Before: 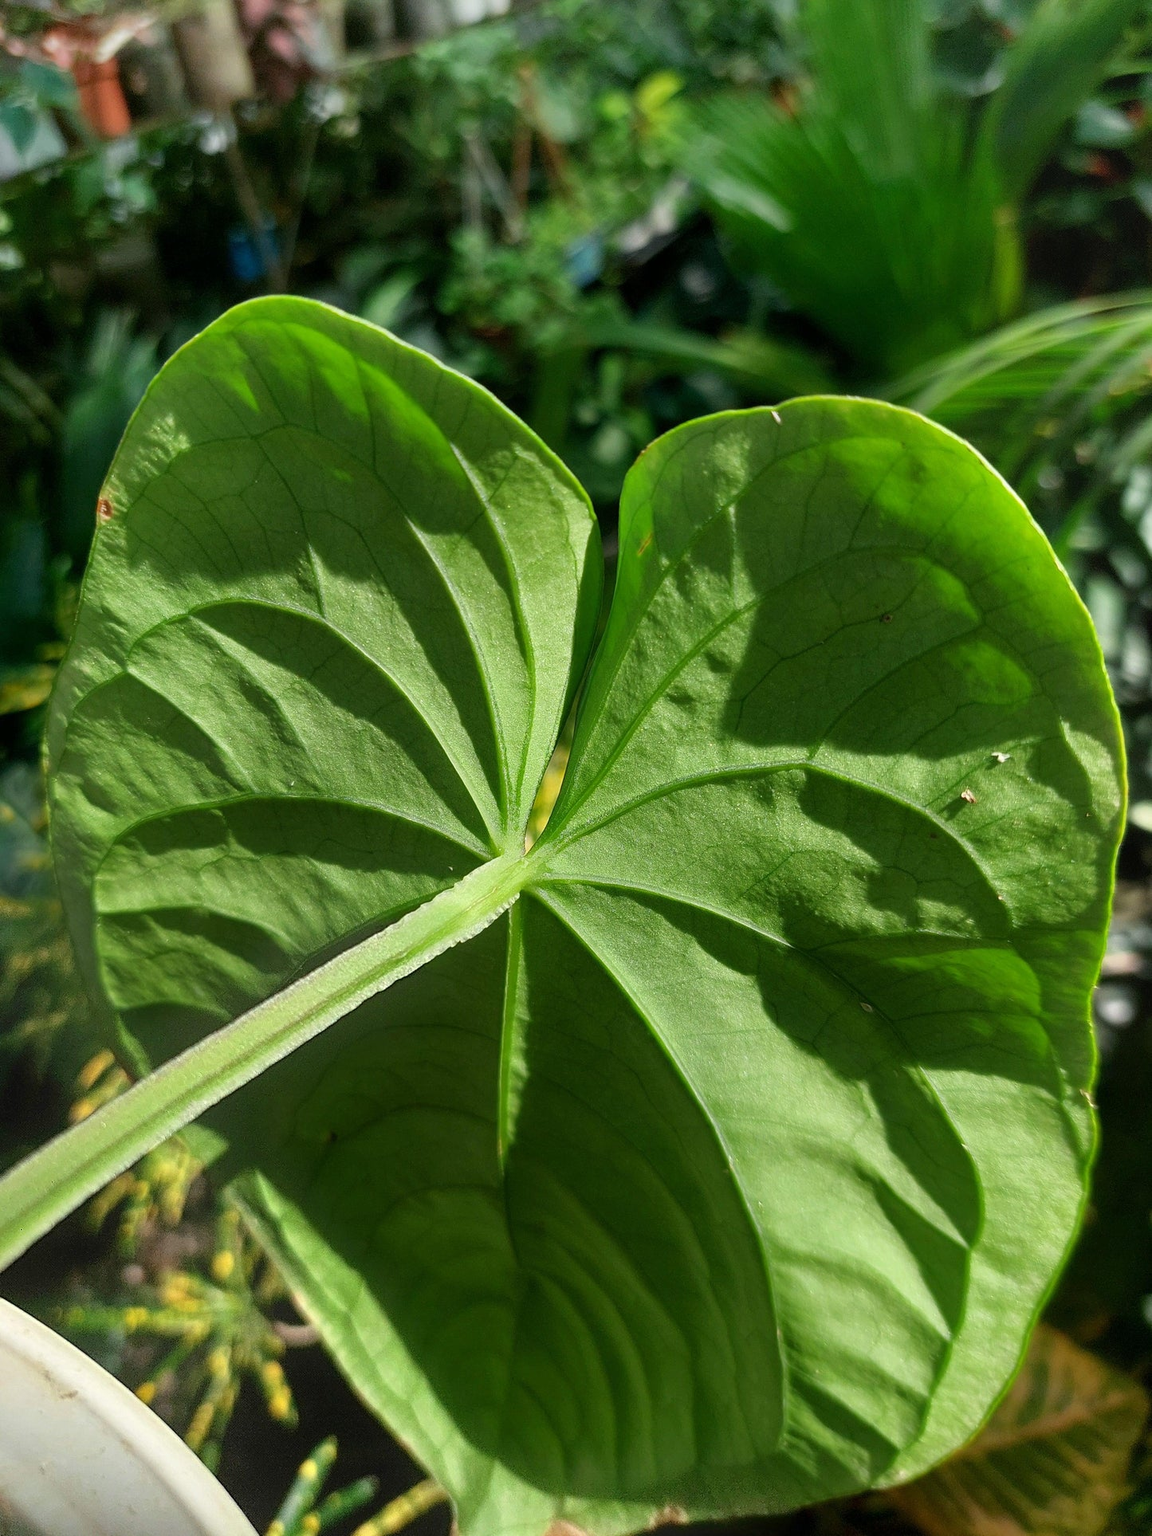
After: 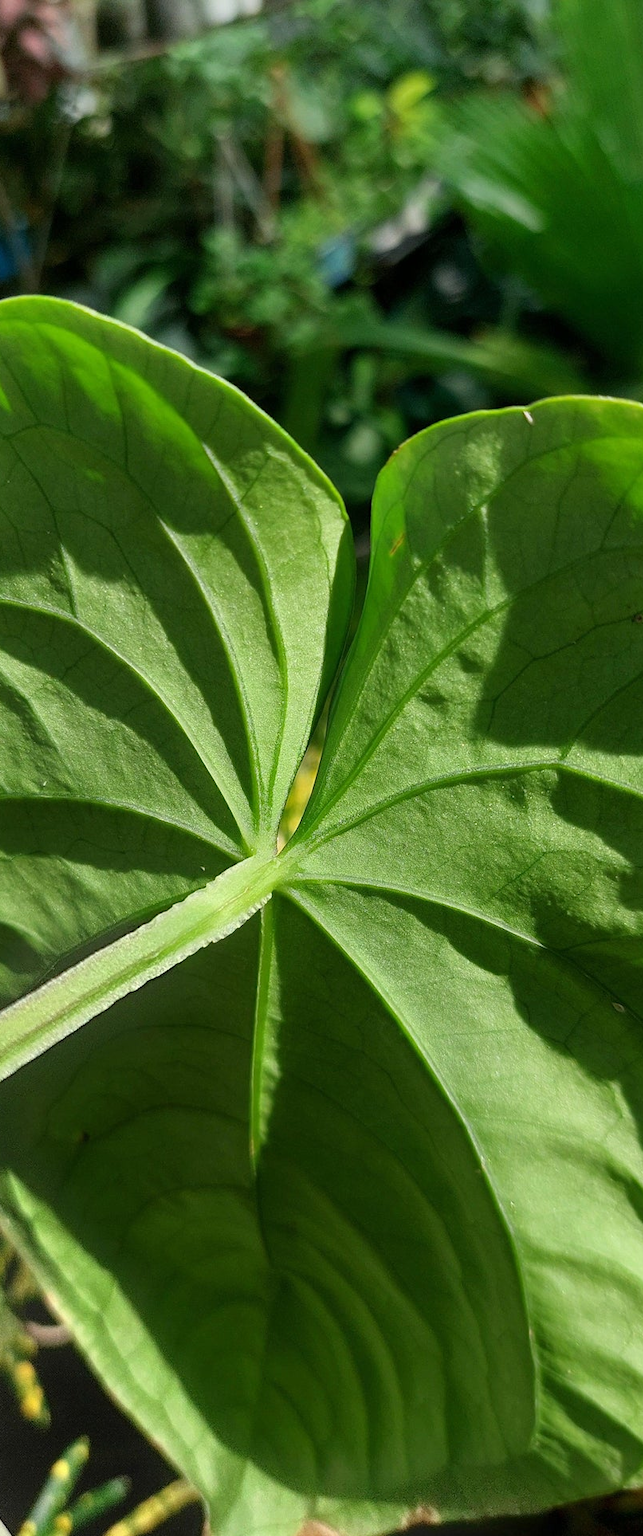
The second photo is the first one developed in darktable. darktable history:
crop: left 21.536%, right 22.572%
